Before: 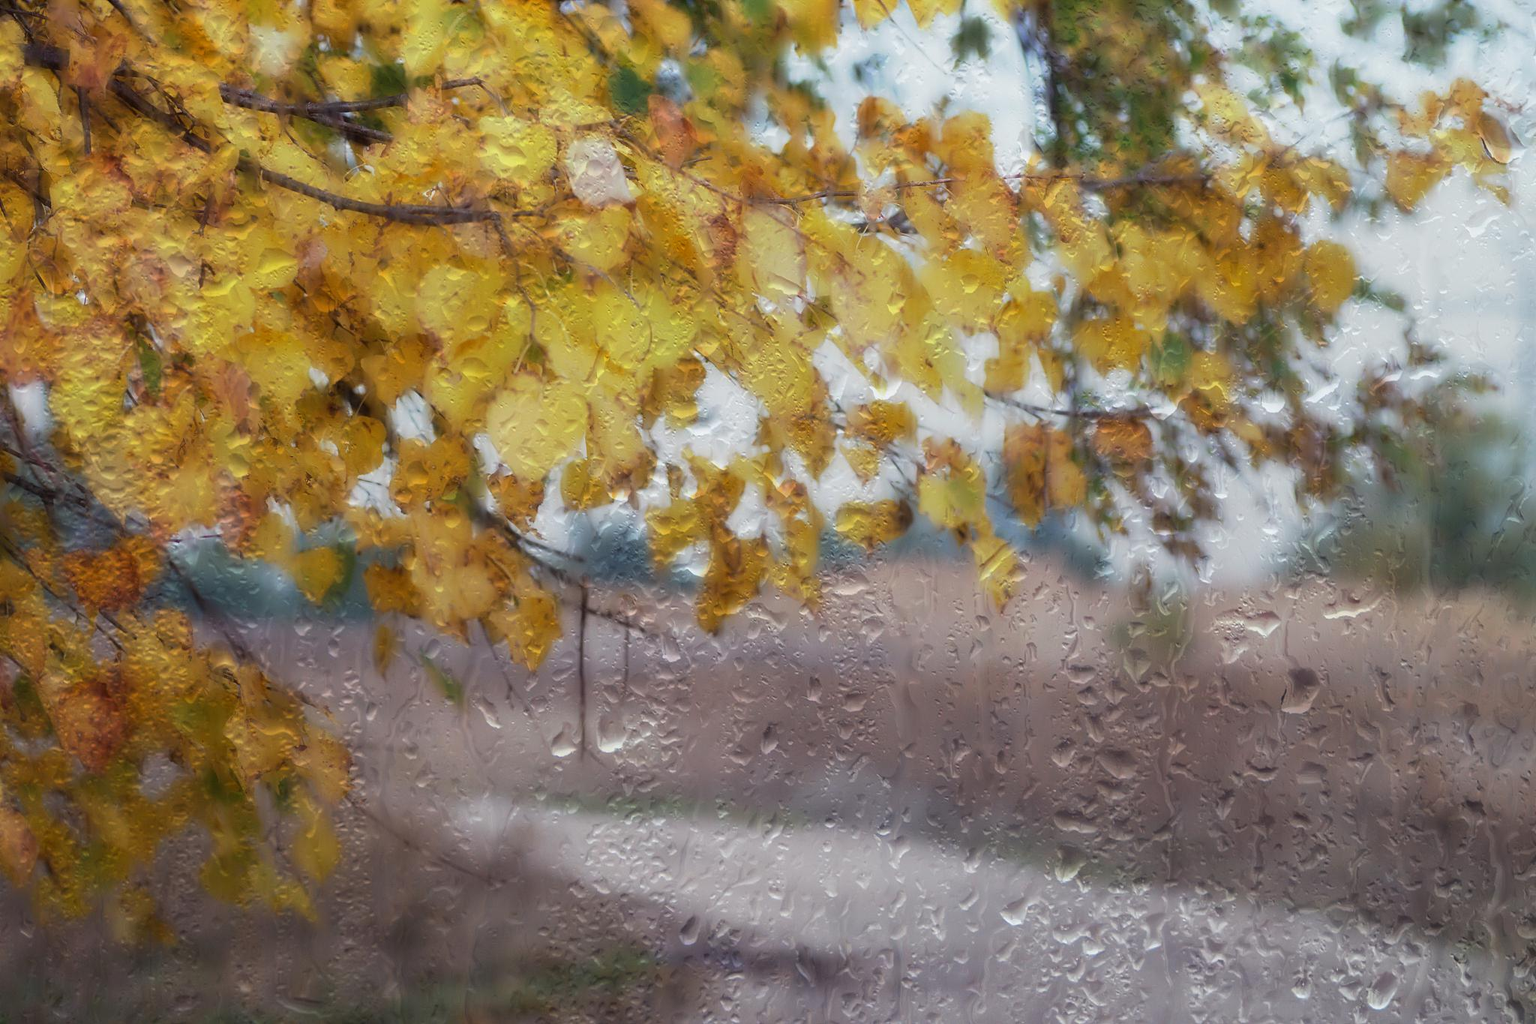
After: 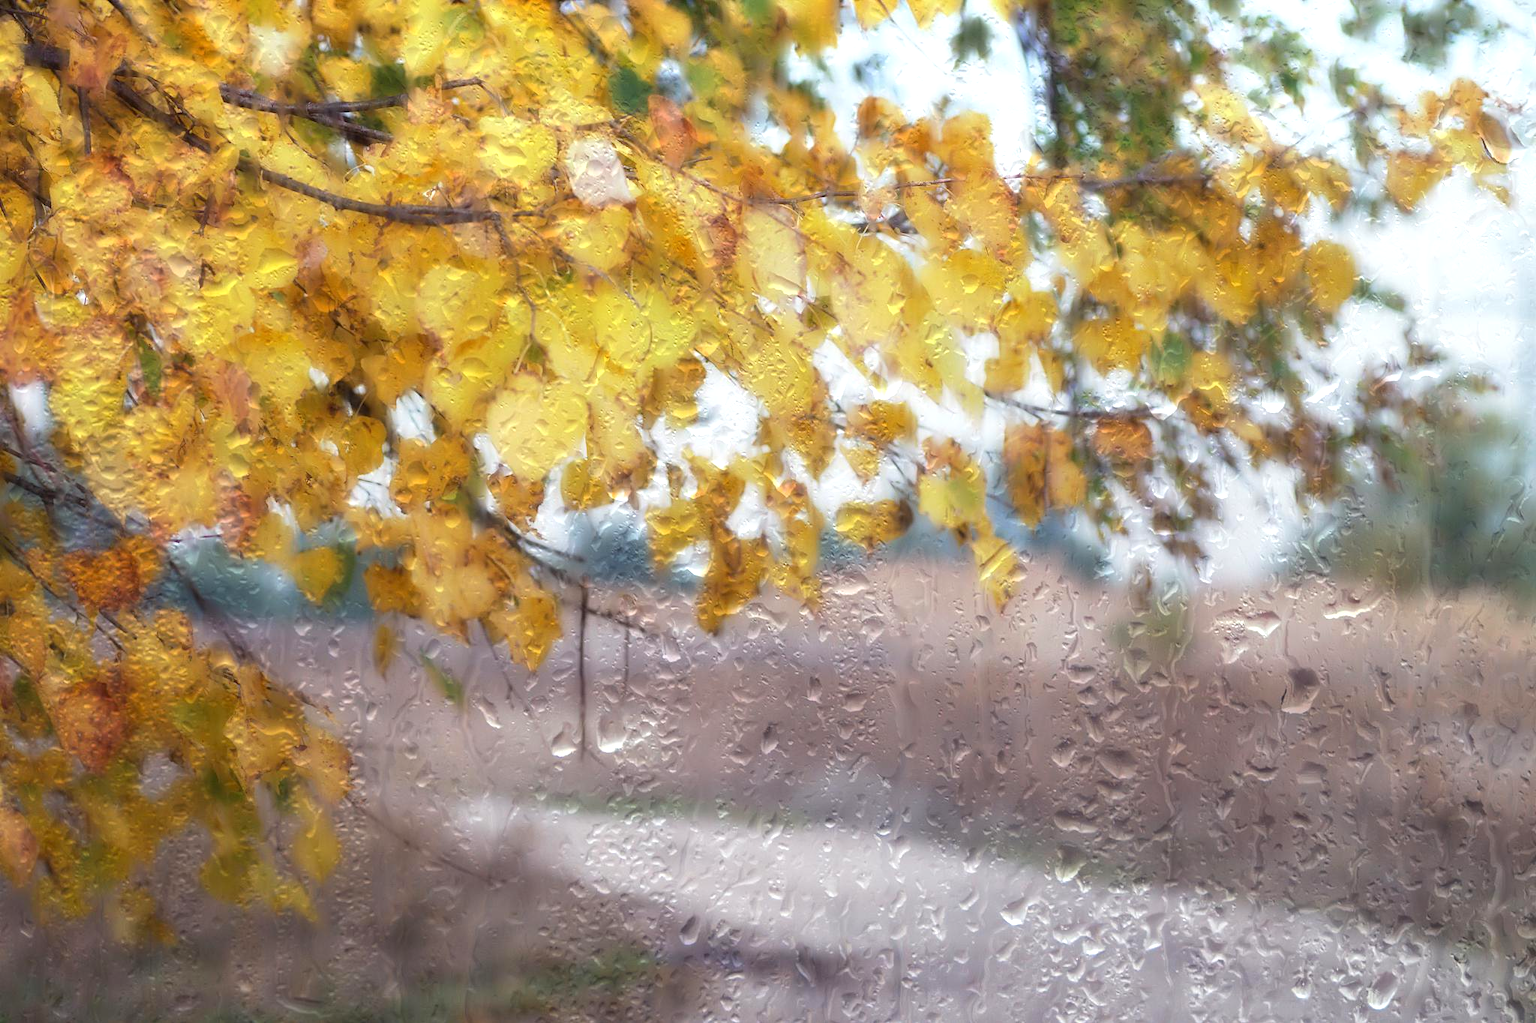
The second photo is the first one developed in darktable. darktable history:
exposure: exposure 0.634 EV, compensate highlight preservation false
